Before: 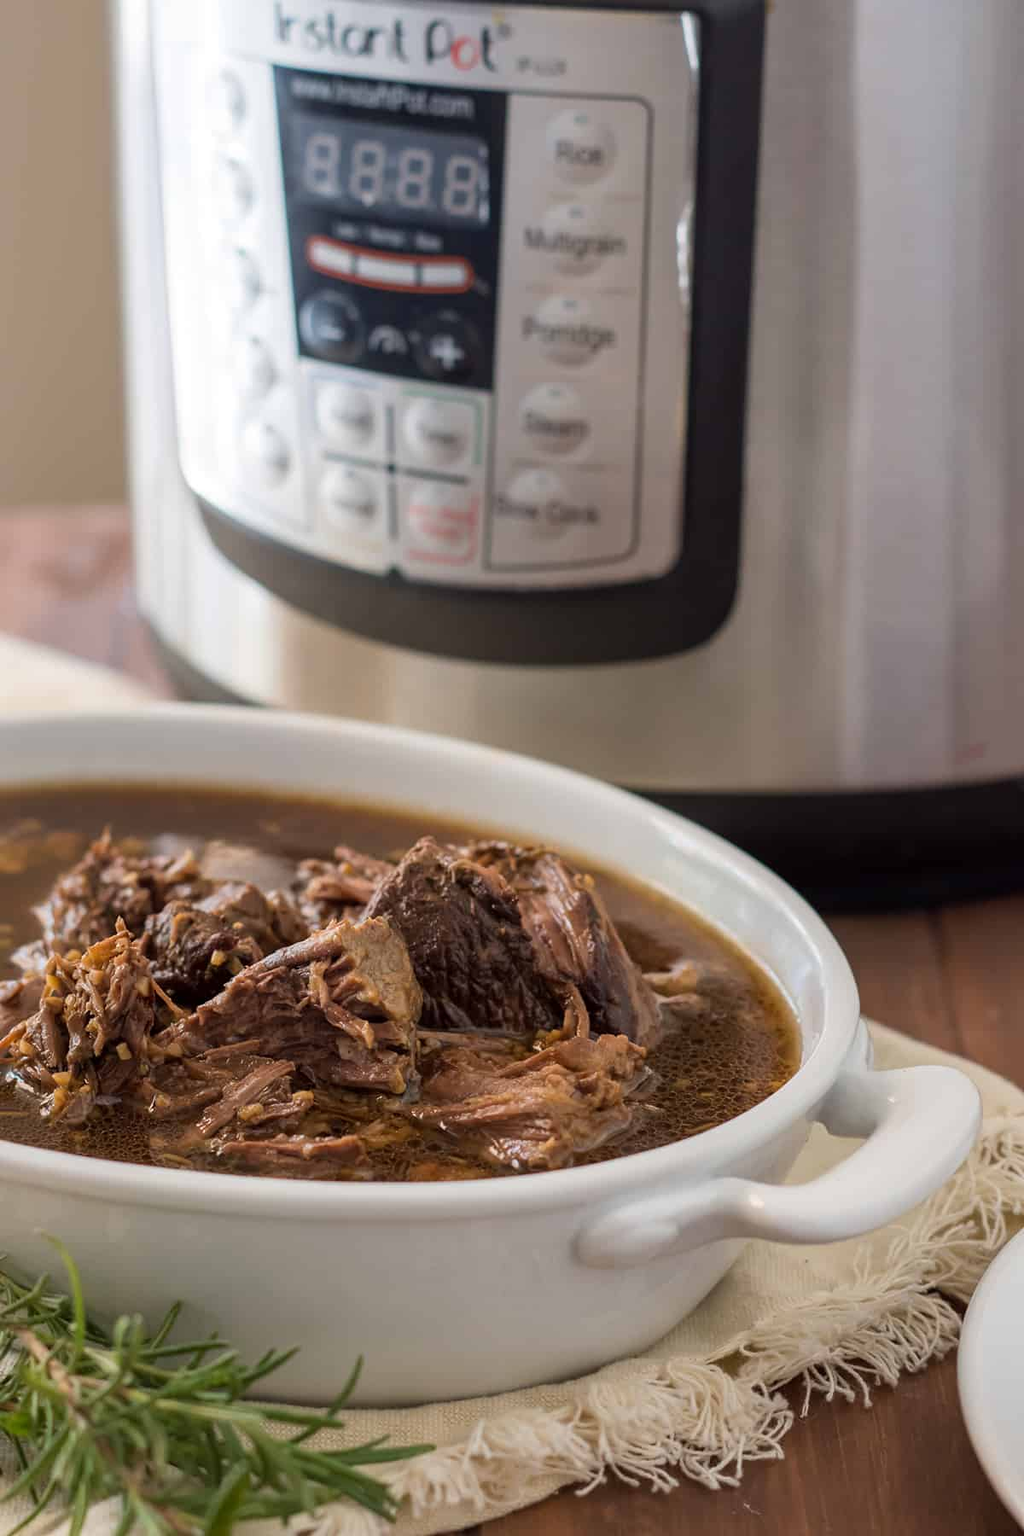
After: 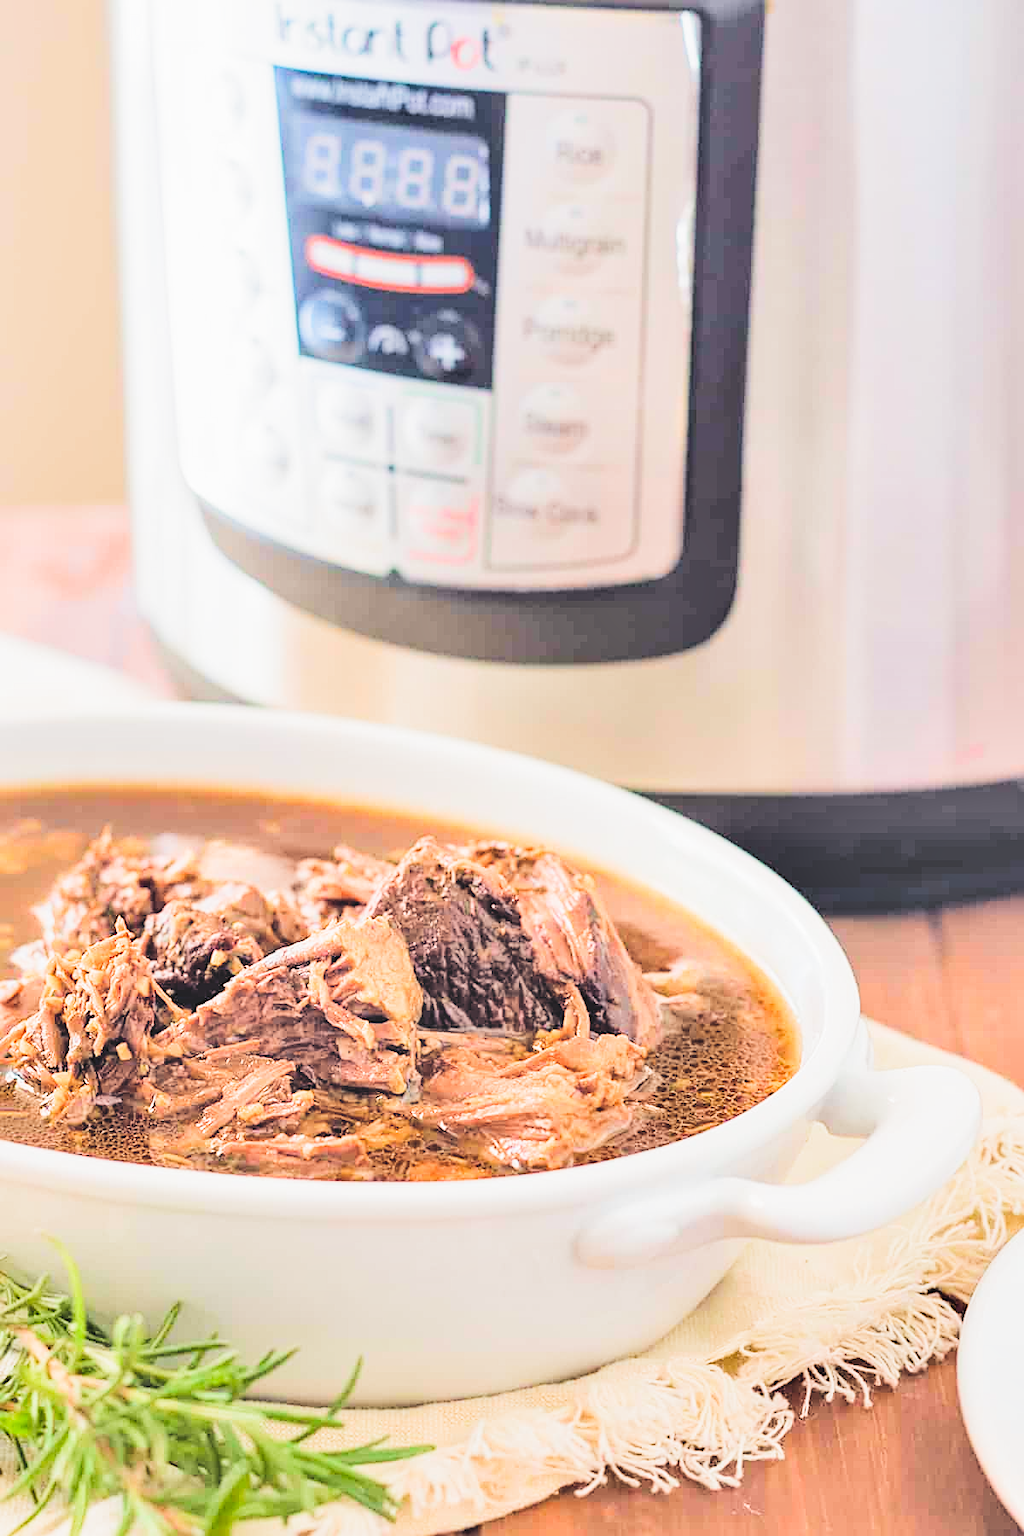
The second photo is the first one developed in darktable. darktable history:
color balance rgb: global offset › chroma 0.125%, global offset › hue 253.63°, perceptual saturation grading › global saturation 0.47%, perceptual saturation grading › mid-tones 11.583%, perceptual brilliance grading › global brilliance 10.929%
sharpen: on, module defaults
contrast brightness saturation: brightness 0.99
tone equalizer: -8 EV -0.398 EV, -7 EV -0.413 EV, -6 EV -0.306 EV, -5 EV -0.207 EV, -3 EV 0.191 EV, -2 EV 0.359 EV, -1 EV 0.363 EV, +0 EV 0.386 EV, mask exposure compensation -0.503 EV
shadows and highlights: shadows 75.62, highlights -60.93, soften with gaussian
filmic rgb: black relative exposure -6.91 EV, white relative exposure 5.67 EV, hardness 2.85, preserve chrominance RGB euclidean norm, color science v5 (2021), contrast in shadows safe, contrast in highlights safe
exposure: black level correction 0, exposure 1.702 EV, compensate highlight preservation false
